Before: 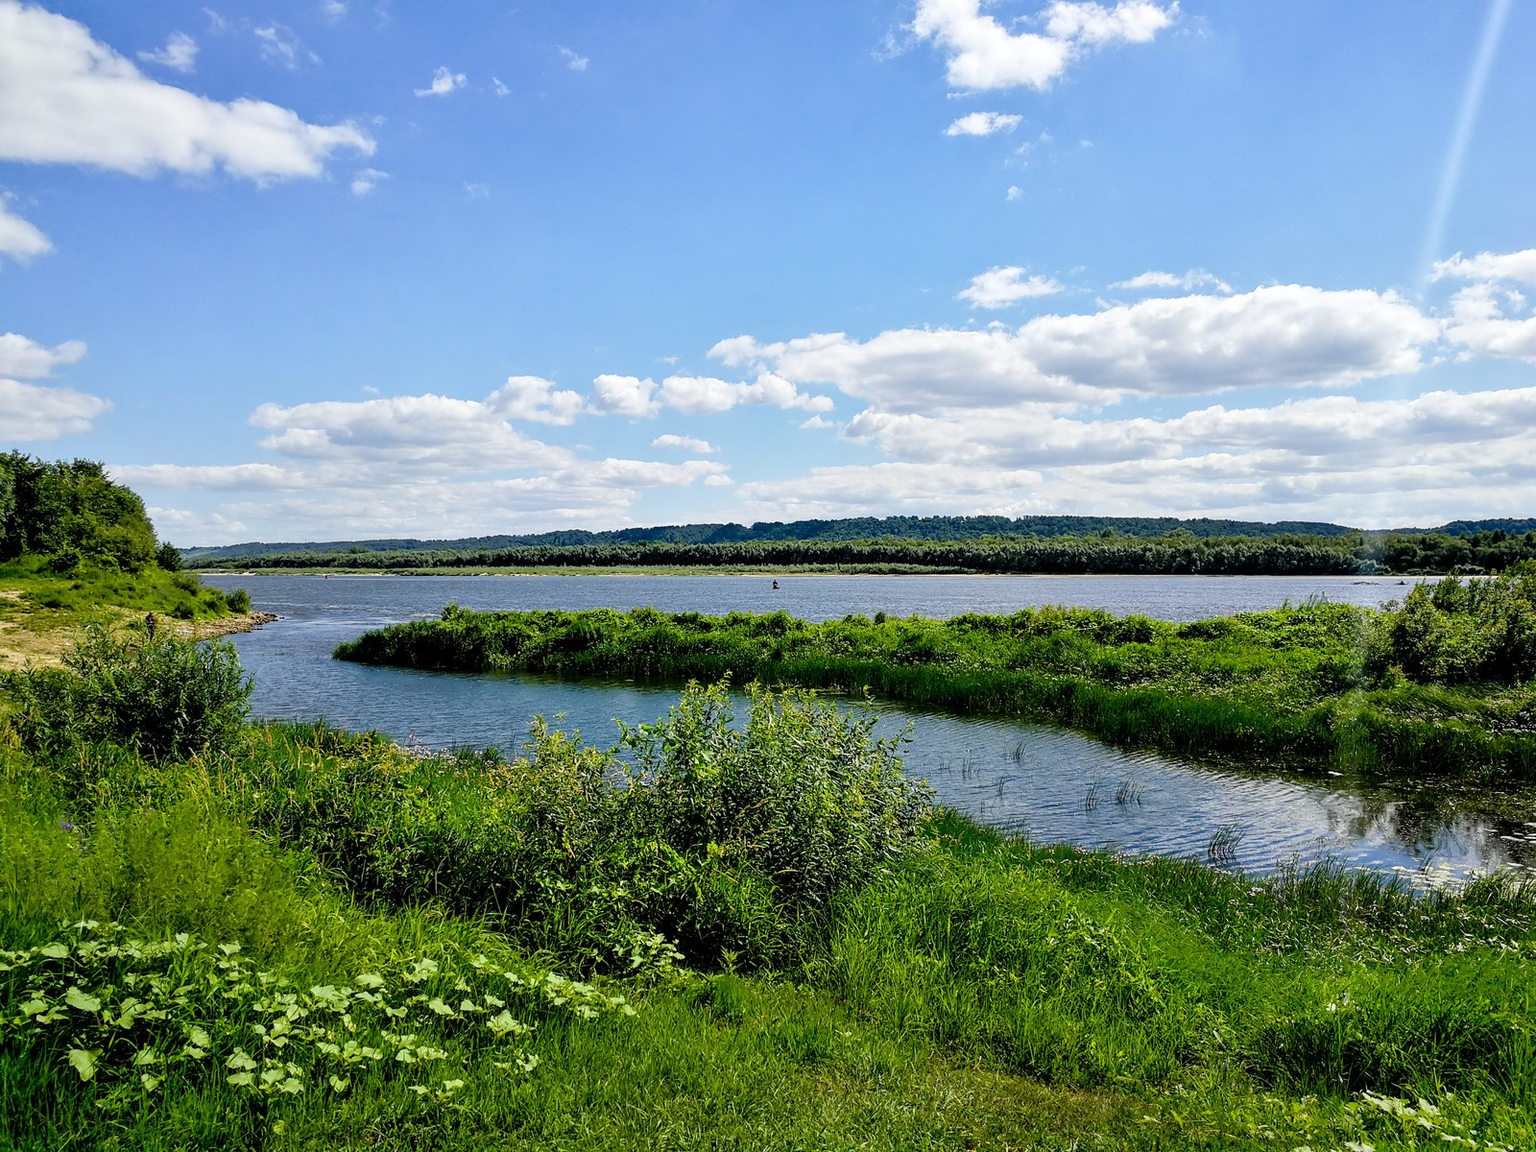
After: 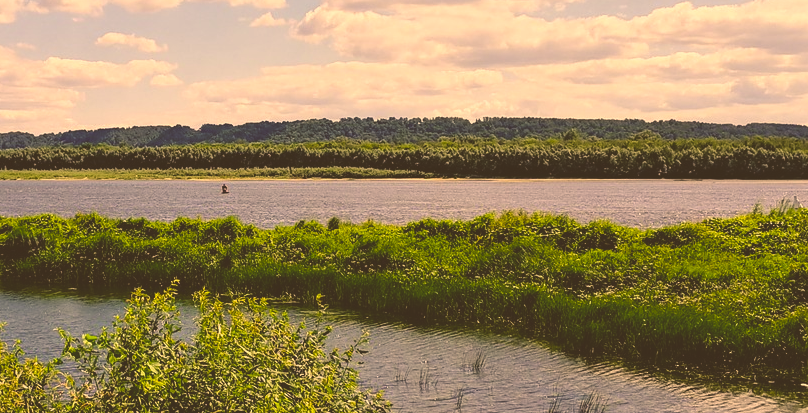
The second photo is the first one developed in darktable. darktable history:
color correction: highlights a* 18.05, highlights b* 35.08, shadows a* 1.51, shadows b* 6.61, saturation 1.03
crop: left 36.445%, top 35.03%, right 13.003%, bottom 30.494%
exposure: black level correction -0.031, compensate highlight preservation false
